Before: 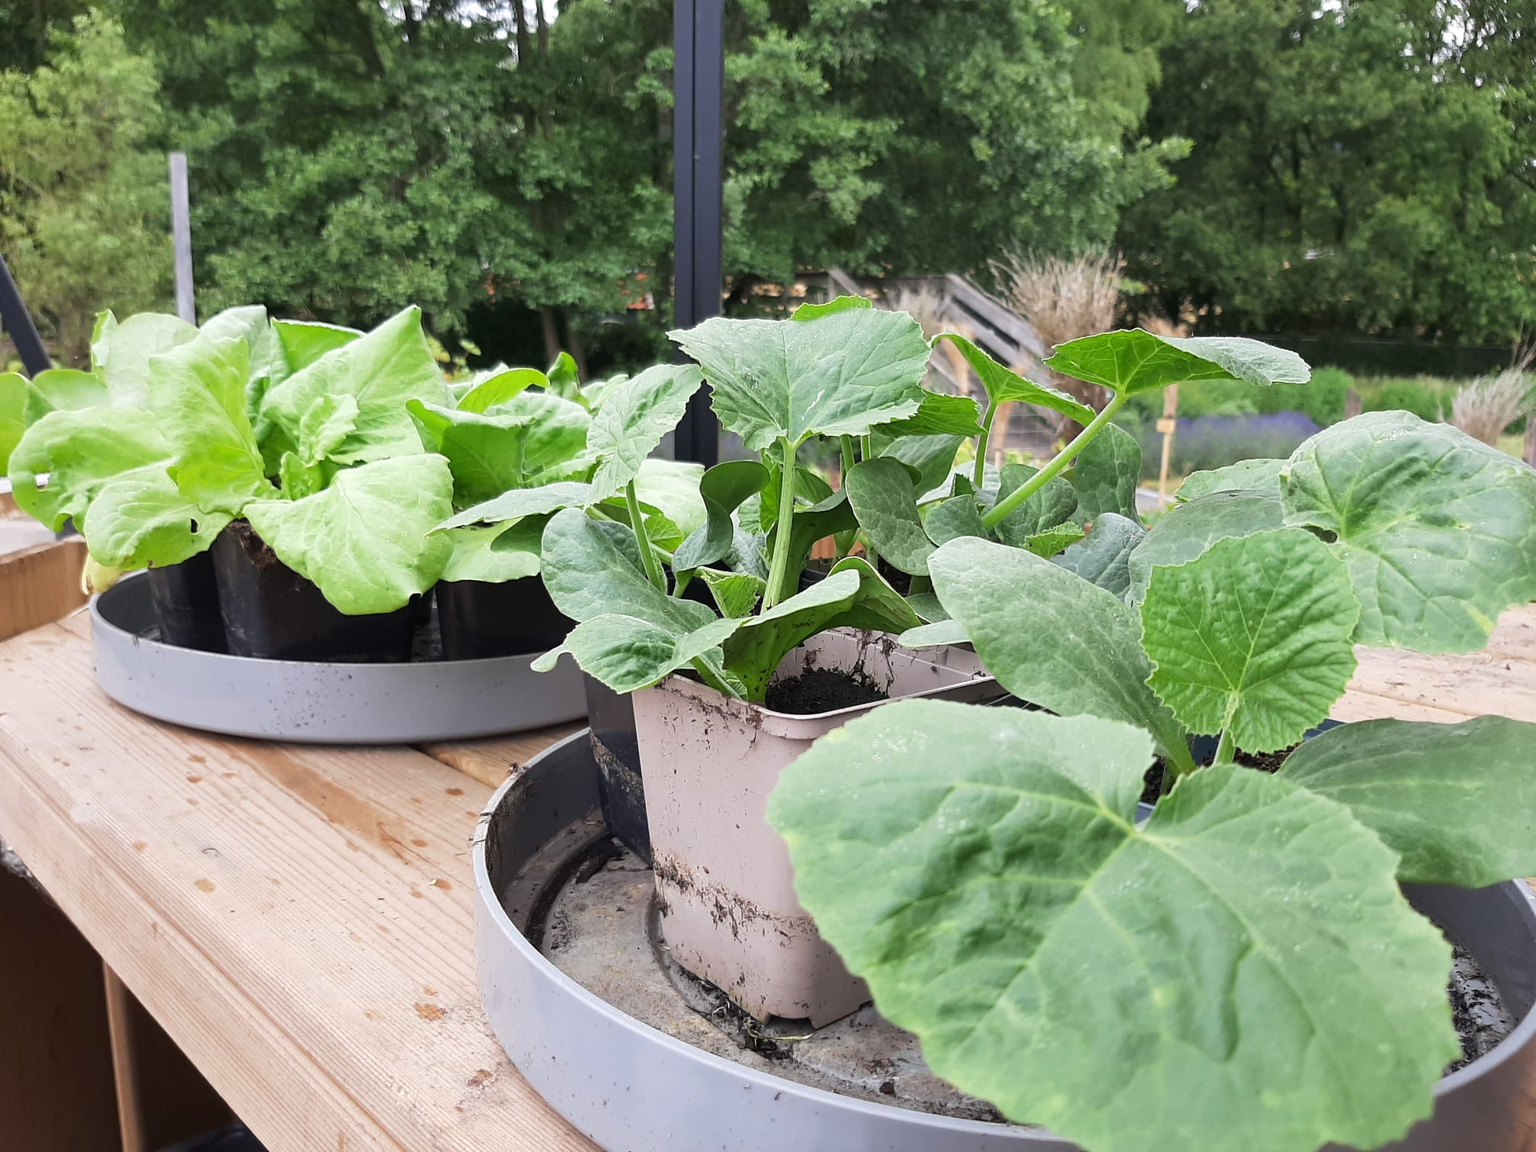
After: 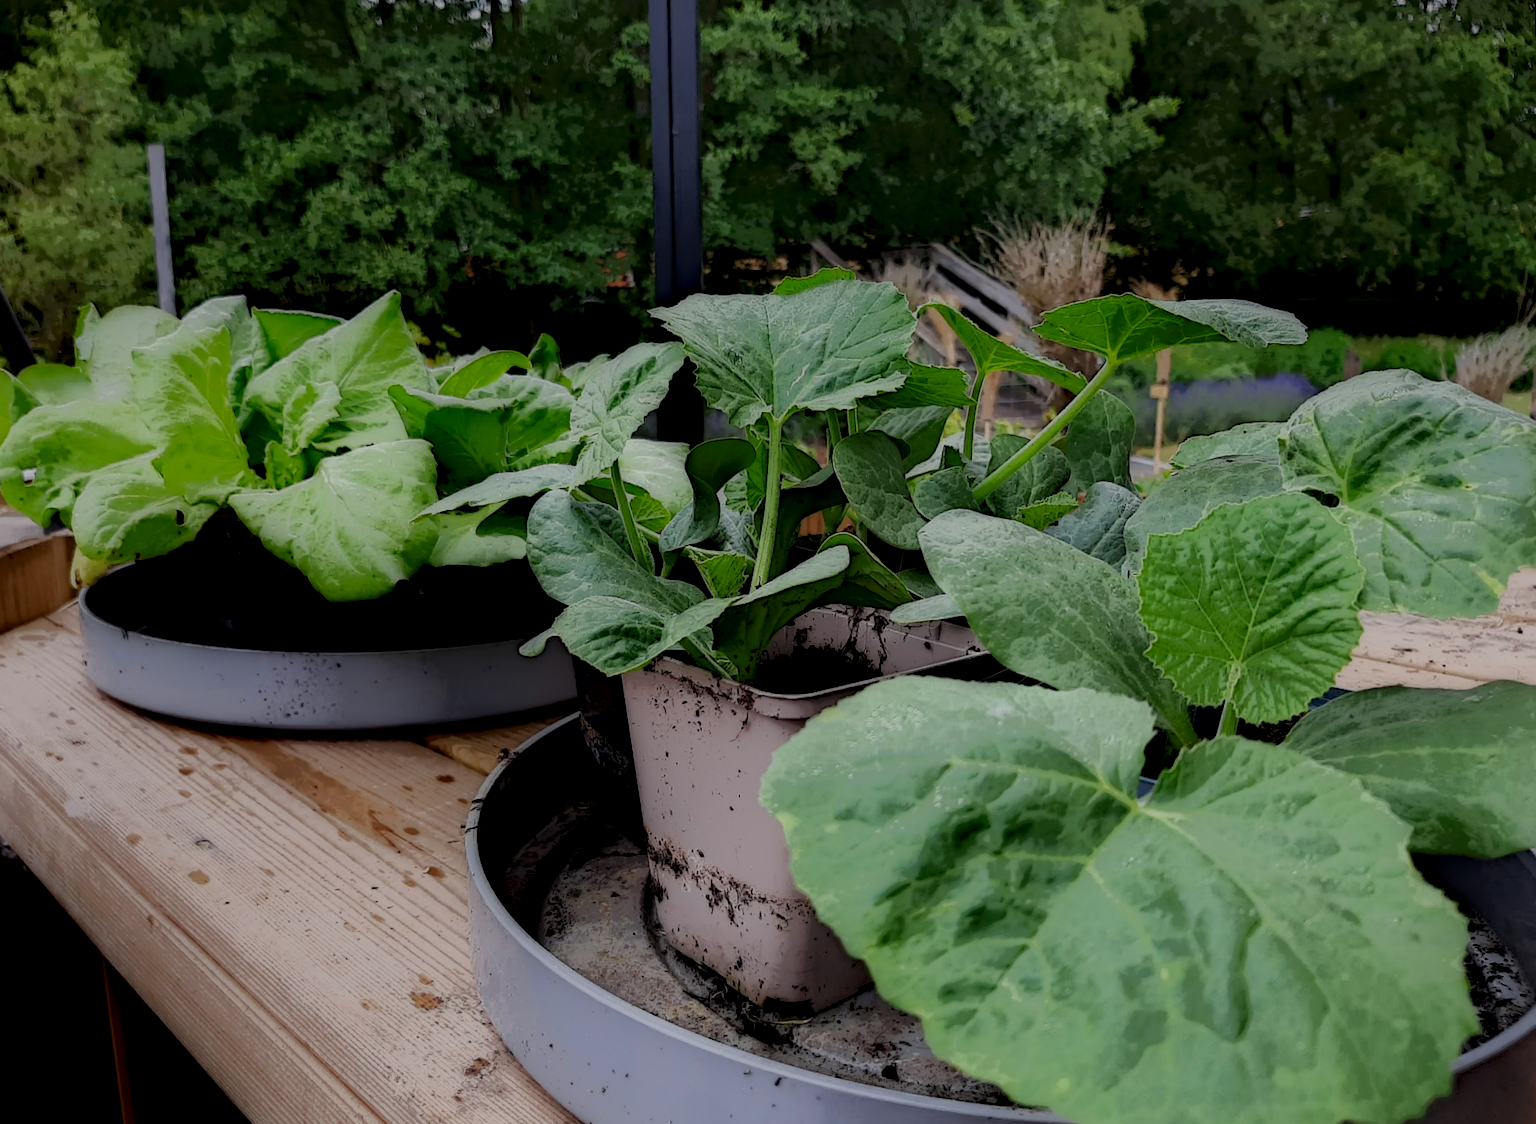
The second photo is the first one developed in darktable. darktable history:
haze removal: compatibility mode true, adaptive false
rotate and perspective: rotation -1.32°, lens shift (horizontal) -0.031, crop left 0.015, crop right 0.985, crop top 0.047, crop bottom 0.982
contrast brightness saturation: contrast -0.08, brightness -0.04, saturation -0.11
local contrast: highlights 0%, shadows 198%, detail 164%, midtone range 0.001
